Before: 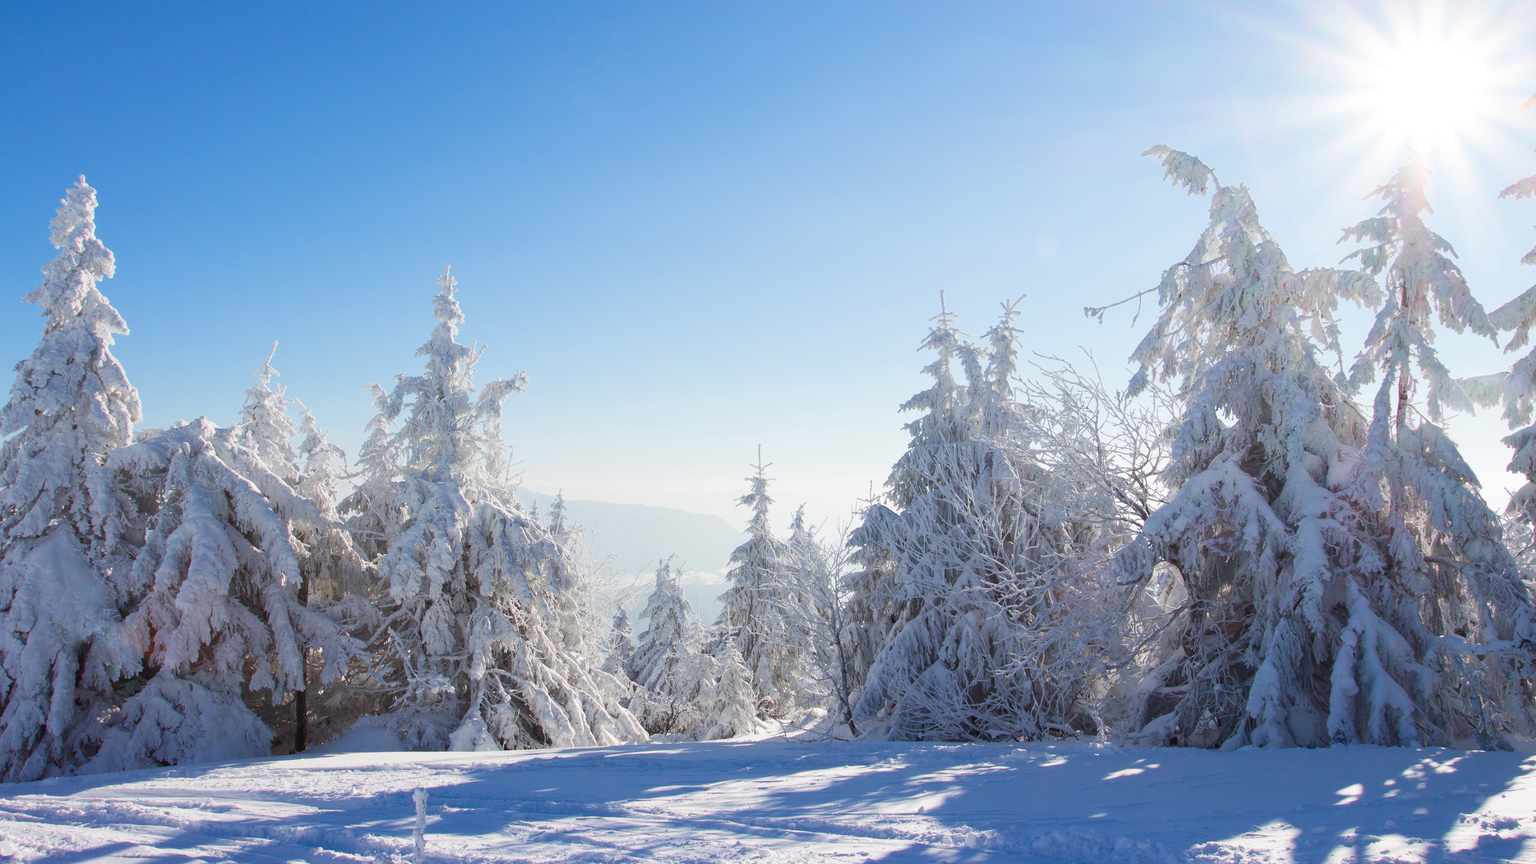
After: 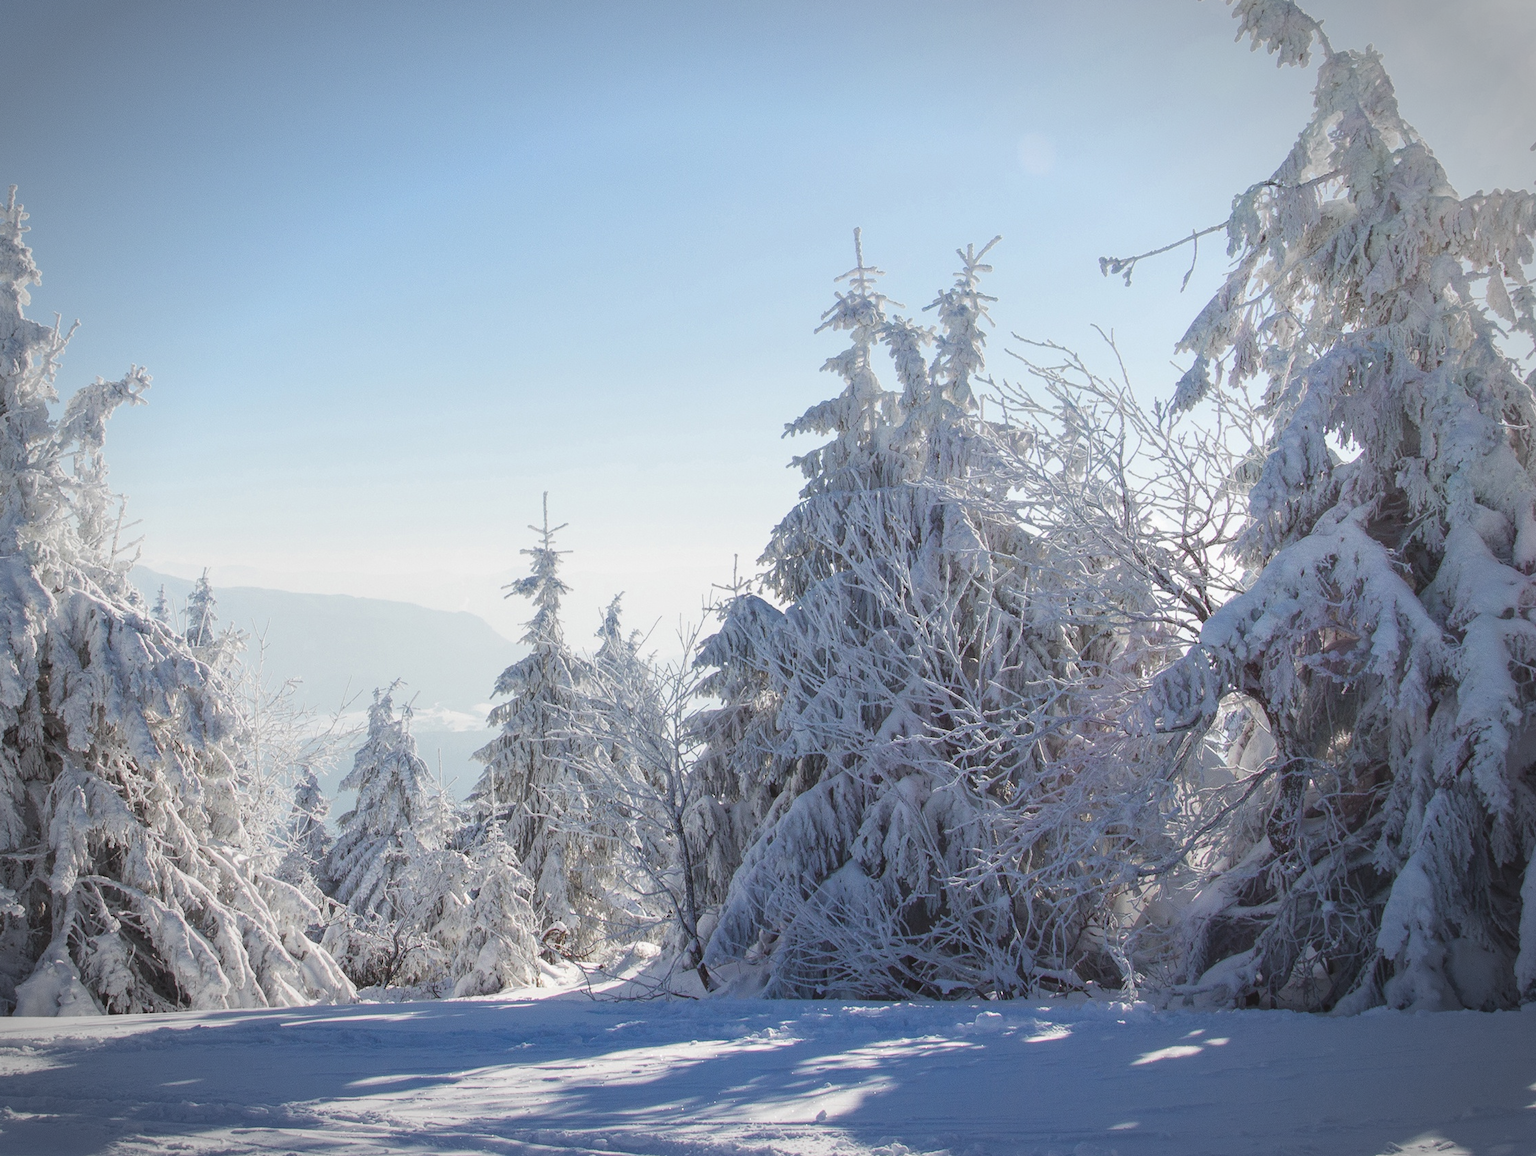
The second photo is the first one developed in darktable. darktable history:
local contrast: on, module defaults
crop and rotate: left 28.683%, top 18.115%, right 12.751%, bottom 3.471%
exposure: black level correction -0.015, exposure -0.127 EV, compensate highlight preservation false
base curve: curves: ch0 [(0, 0) (0.472, 0.455) (1, 1)], preserve colors none
vignetting: brightness -0.473, automatic ratio true
